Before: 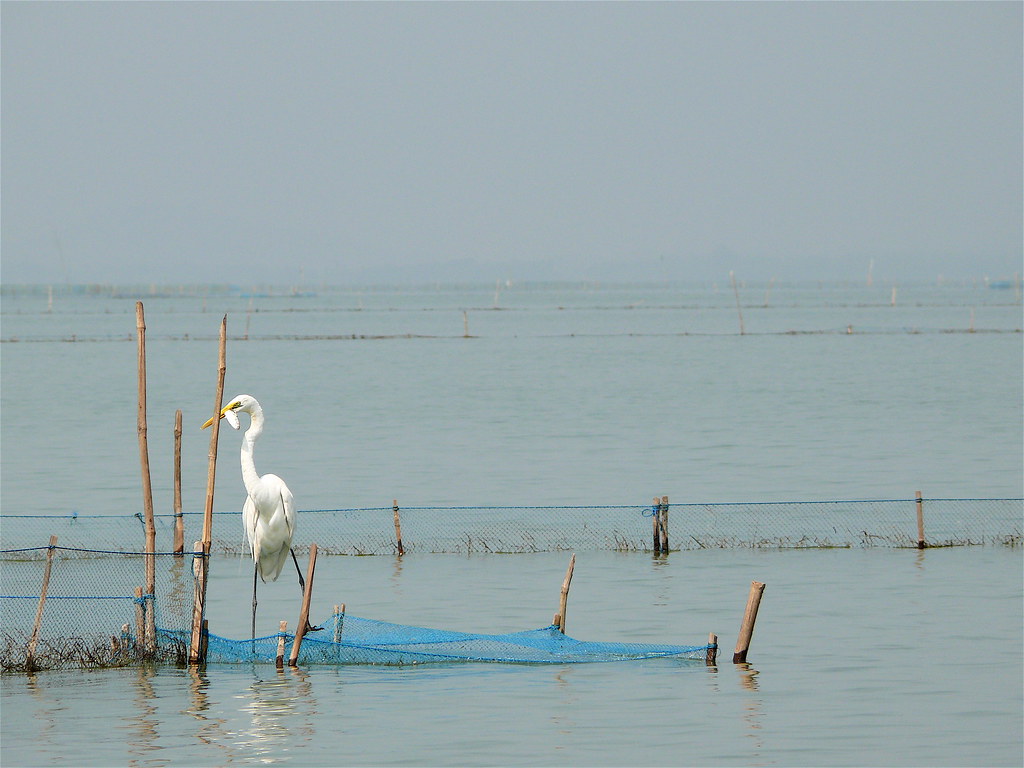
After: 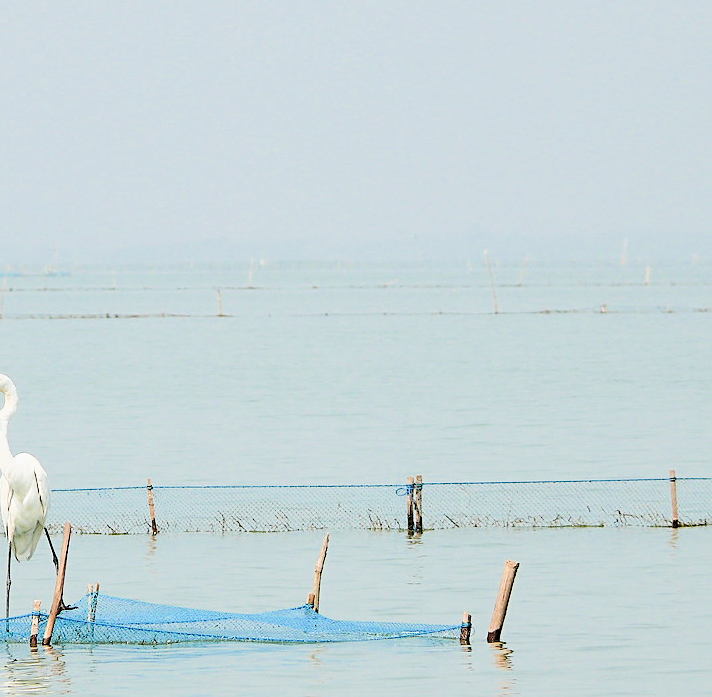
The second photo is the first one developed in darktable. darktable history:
filmic rgb: black relative exposure -7.65 EV, white relative exposure 4.56 EV, hardness 3.61, contrast 1.05
sharpen: on, module defaults
crop and rotate: left 24.034%, top 2.838%, right 6.406%, bottom 6.299%
exposure: black level correction 0, exposure 1.4 EV, compensate highlight preservation false
